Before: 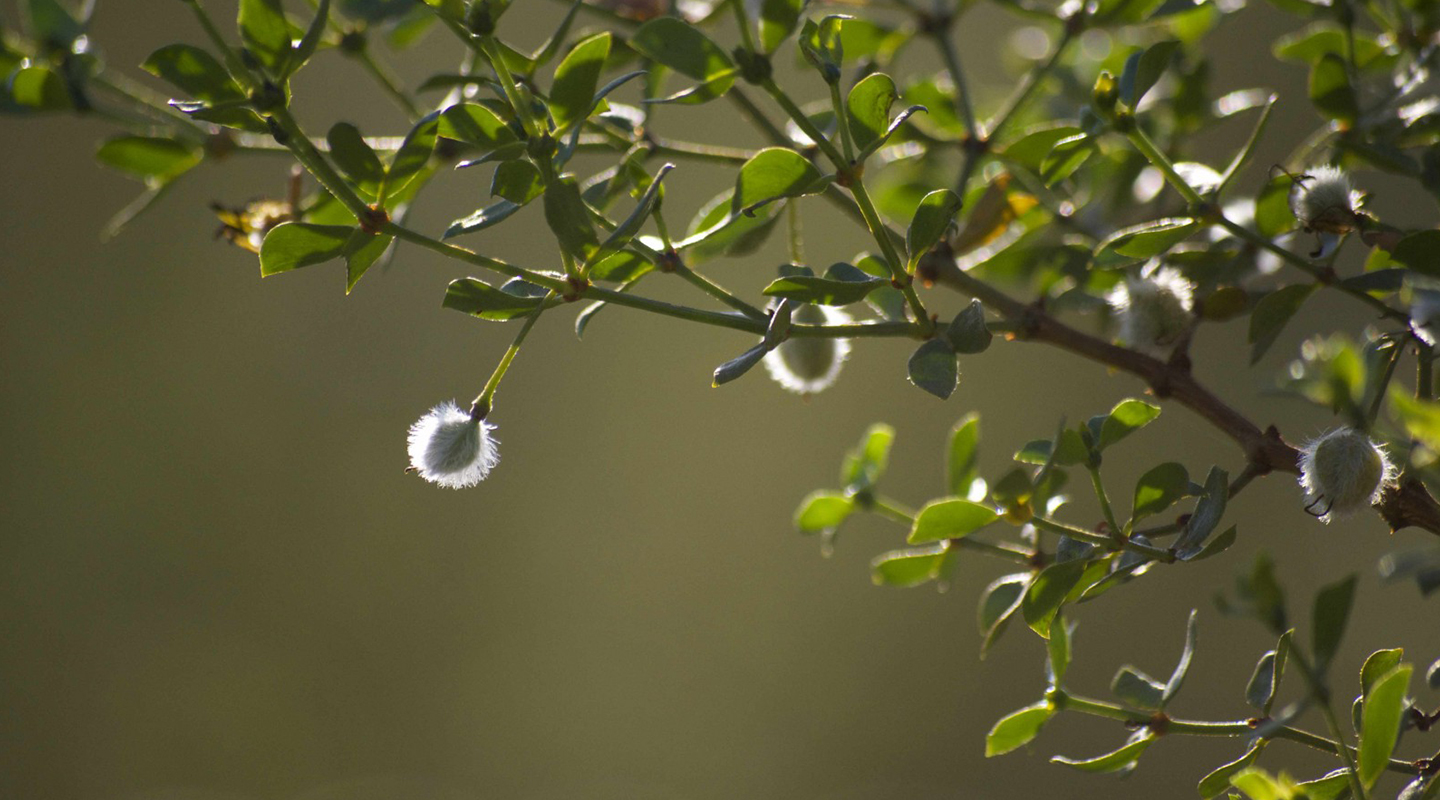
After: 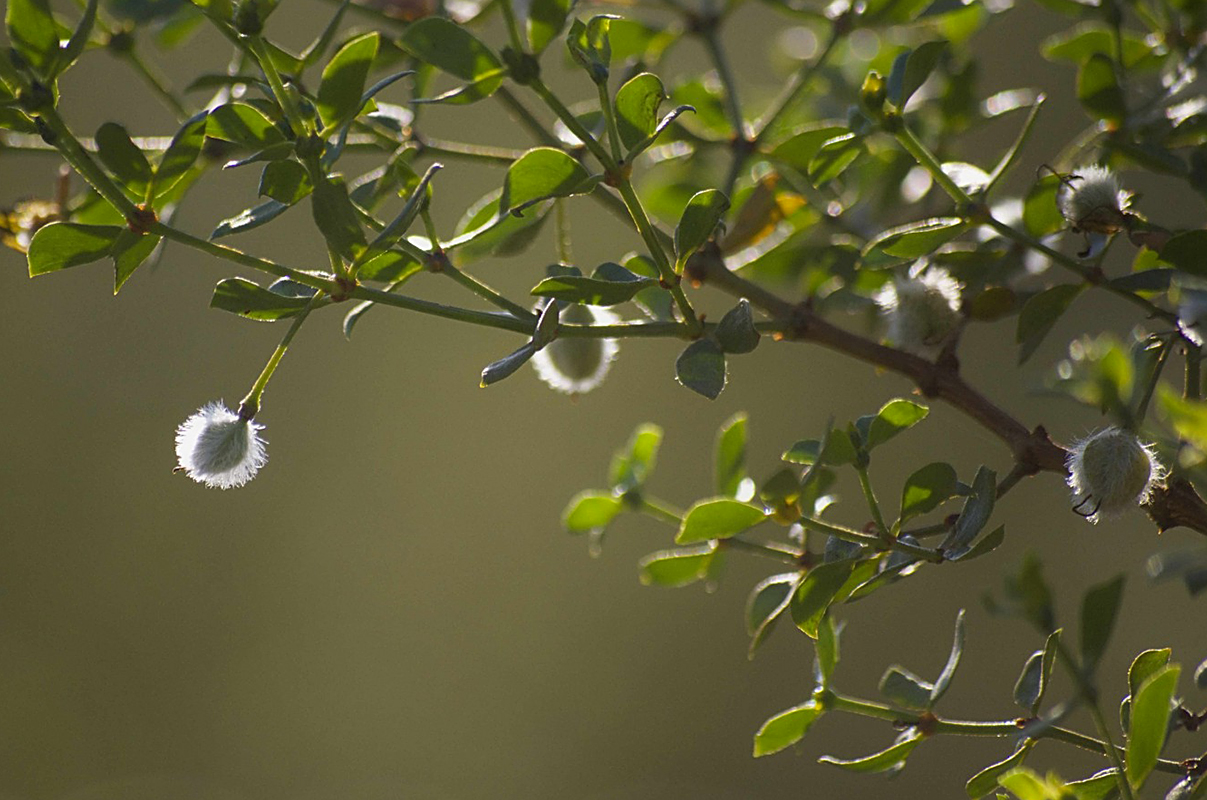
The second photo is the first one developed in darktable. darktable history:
crop: left 16.145%
sharpen: on, module defaults
contrast equalizer: y [[0.5, 0.488, 0.462, 0.461, 0.491, 0.5], [0.5 ×6], [0.5 ×6], [0 ×6], [0 ×6]]
